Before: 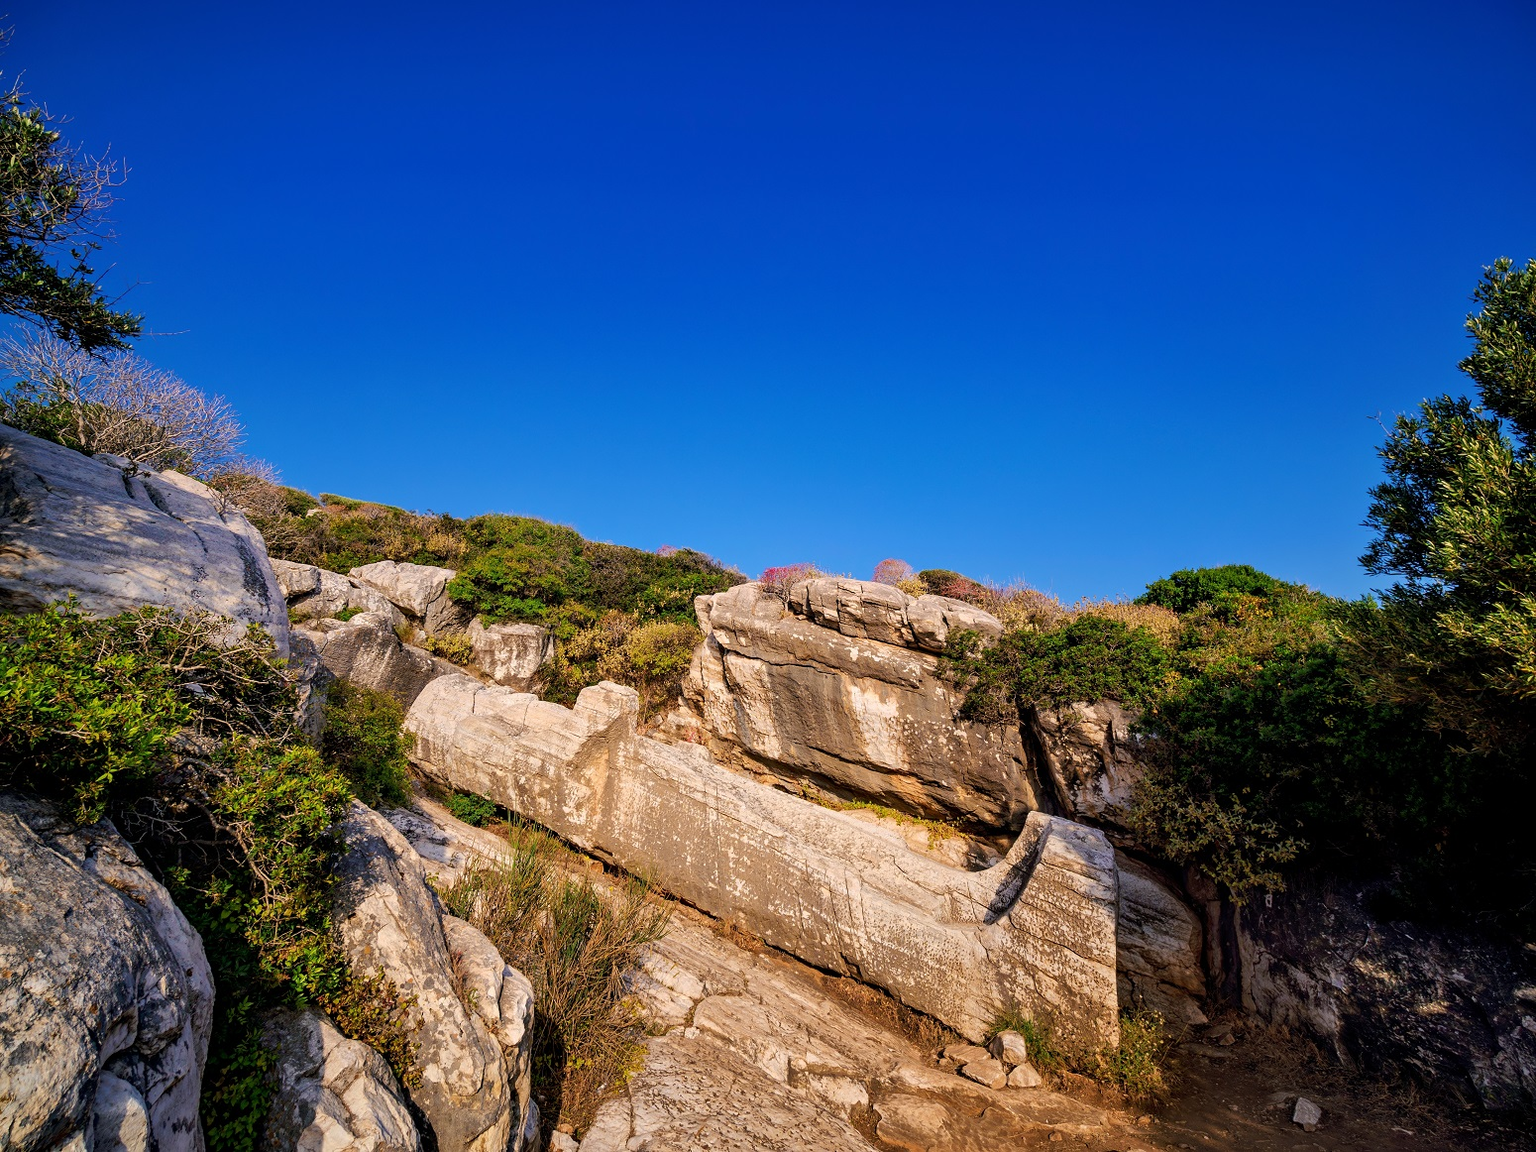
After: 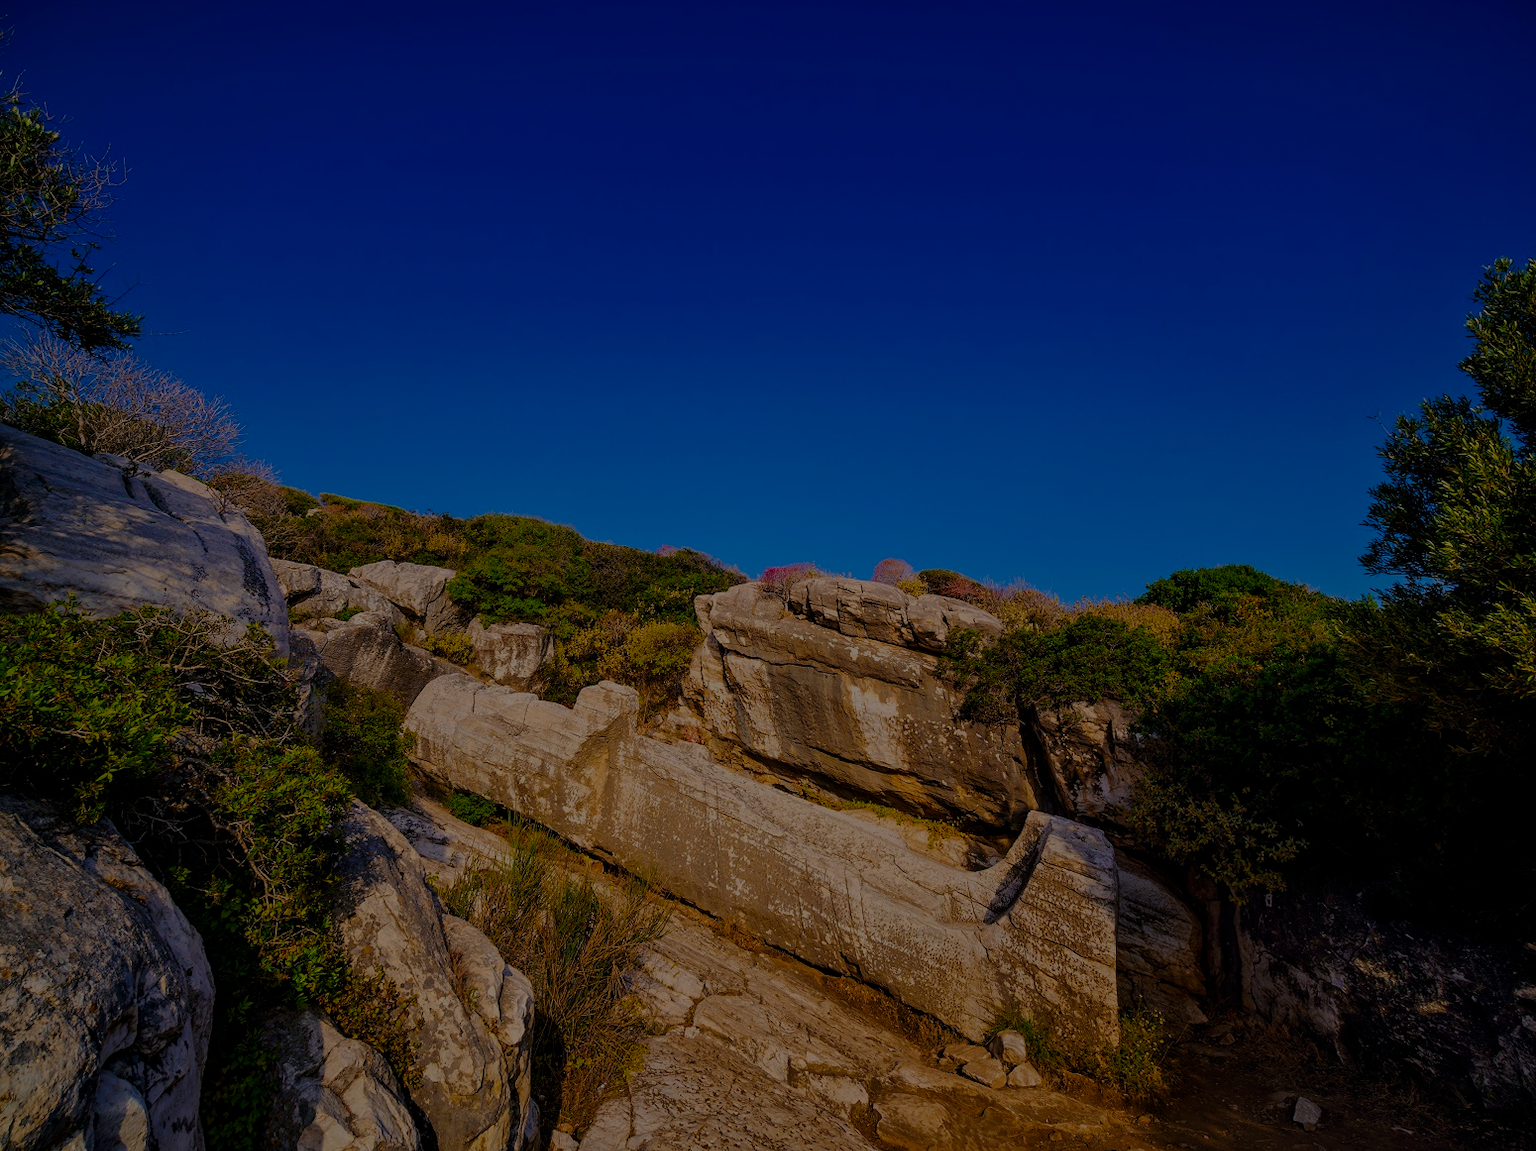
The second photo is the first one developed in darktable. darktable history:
color balance rgb: perceptual saturation grading › global saturation 29.753%, global vibrance 20%
exposure: exposure -2.08 EV, compensate highlight preservation false
